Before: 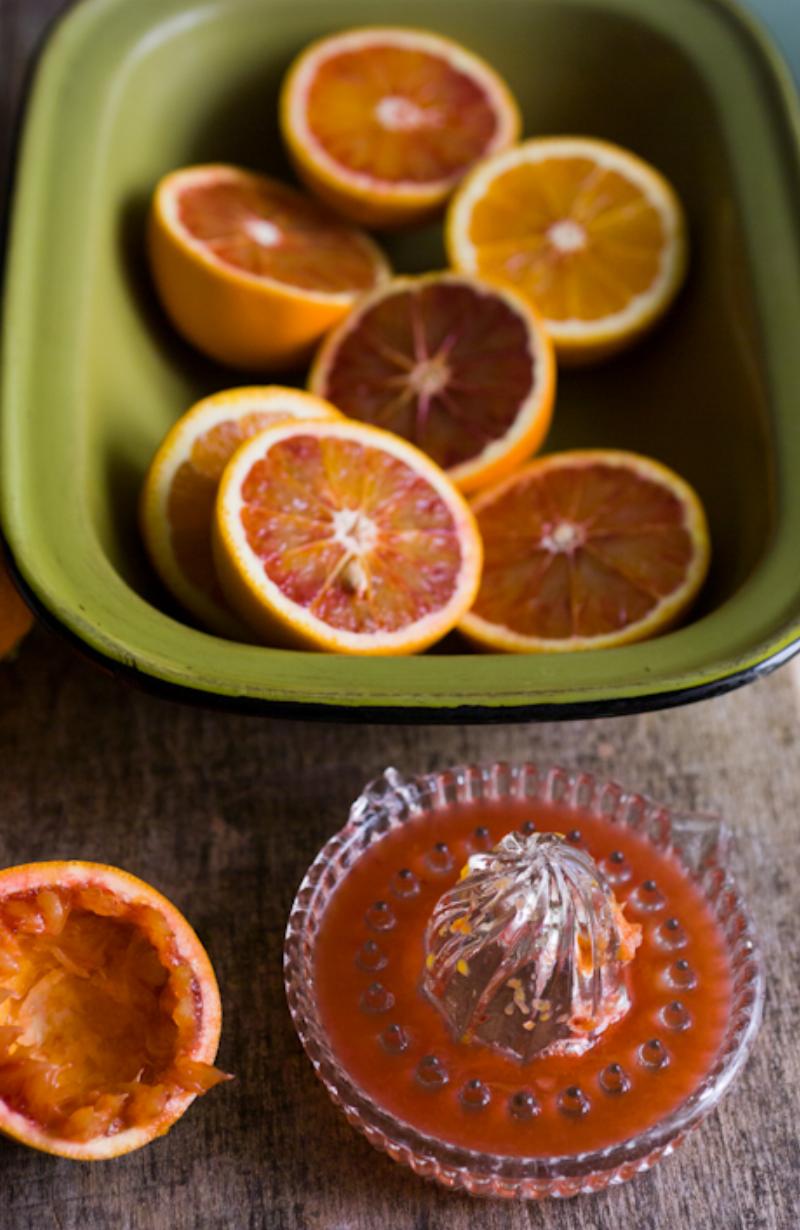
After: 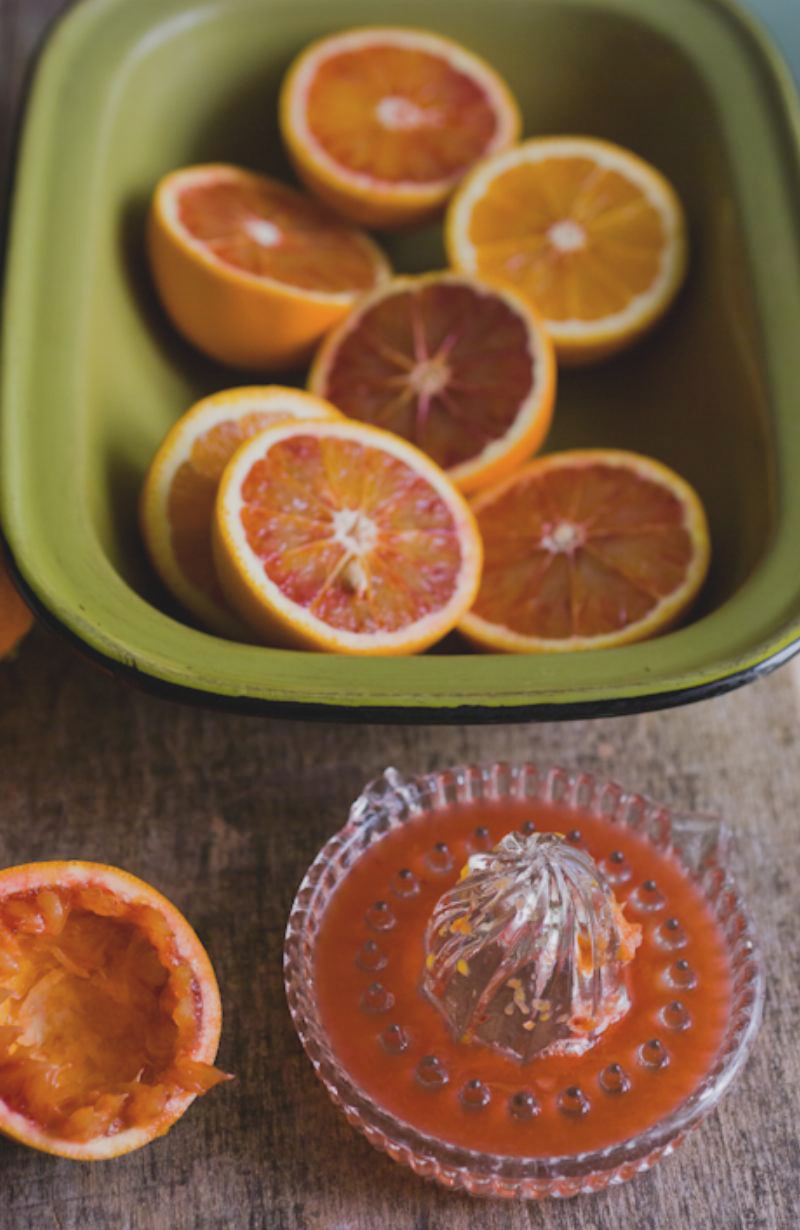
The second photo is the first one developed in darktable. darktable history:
tone equalizer: -8 EV 0.25 EV, -7 EV 0.417 EV, -6 EV 0.417 EV, -5 EV 0.25 EV, -3 EV -0.25 EV, -2 EV -0.417 EV, -1 EV -0.417 EV, +0 EV -0.25 EV, edges refinement/feathering 500, mask exposure compensation -1.57 EV, preserve details guided filter
color balance: lift [1.007, 1, 1, 1], gamma [1.097, 1, 1, 1]
